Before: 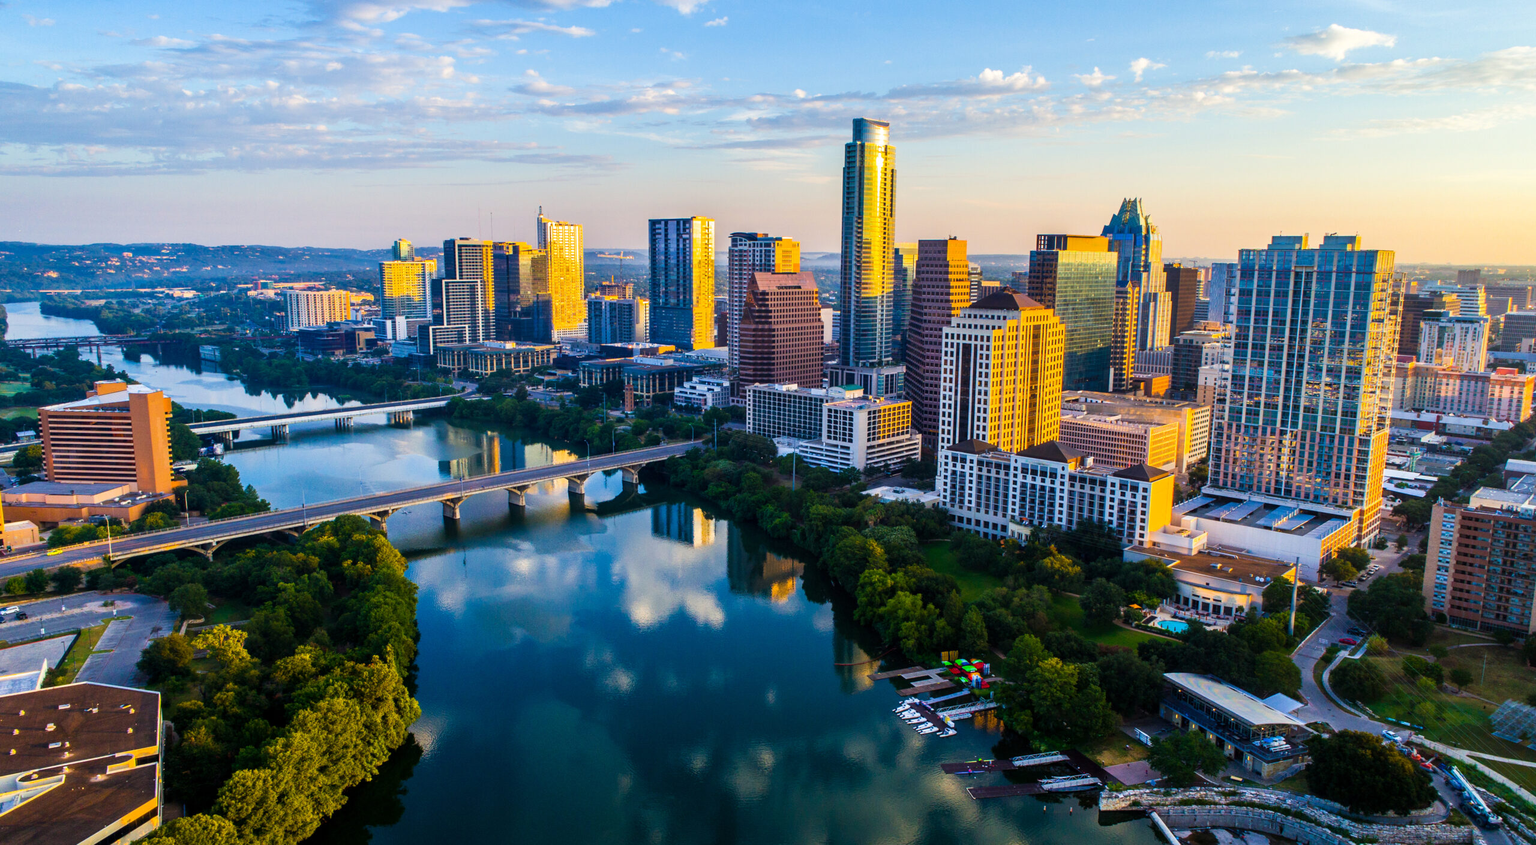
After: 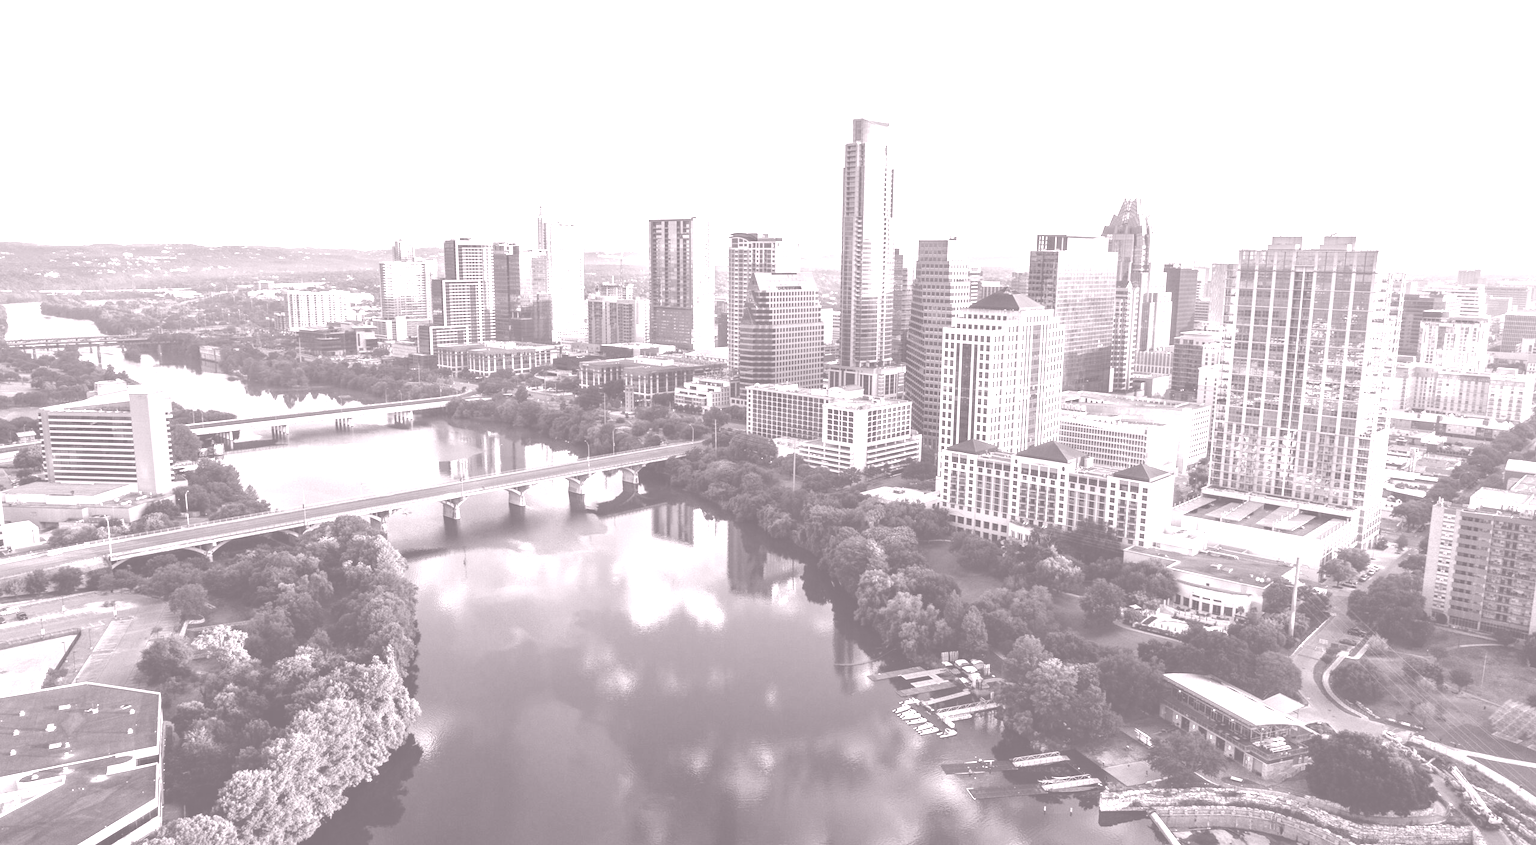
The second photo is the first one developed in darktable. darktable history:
colorize: hue 25.2°, saturation 83%, source mix 82%, lightness 79%, version 1
tone equalizer: on, module defaults
